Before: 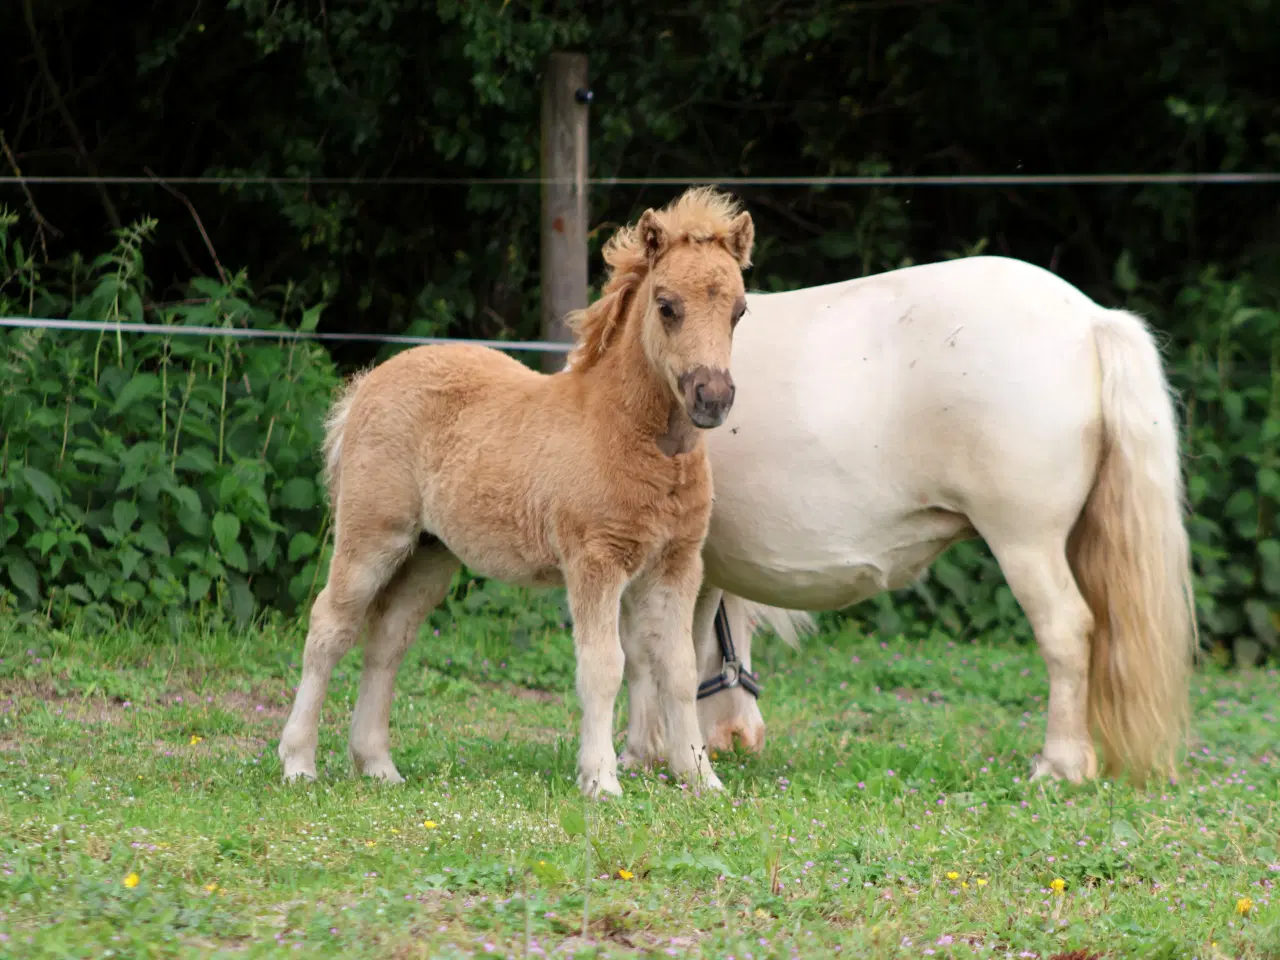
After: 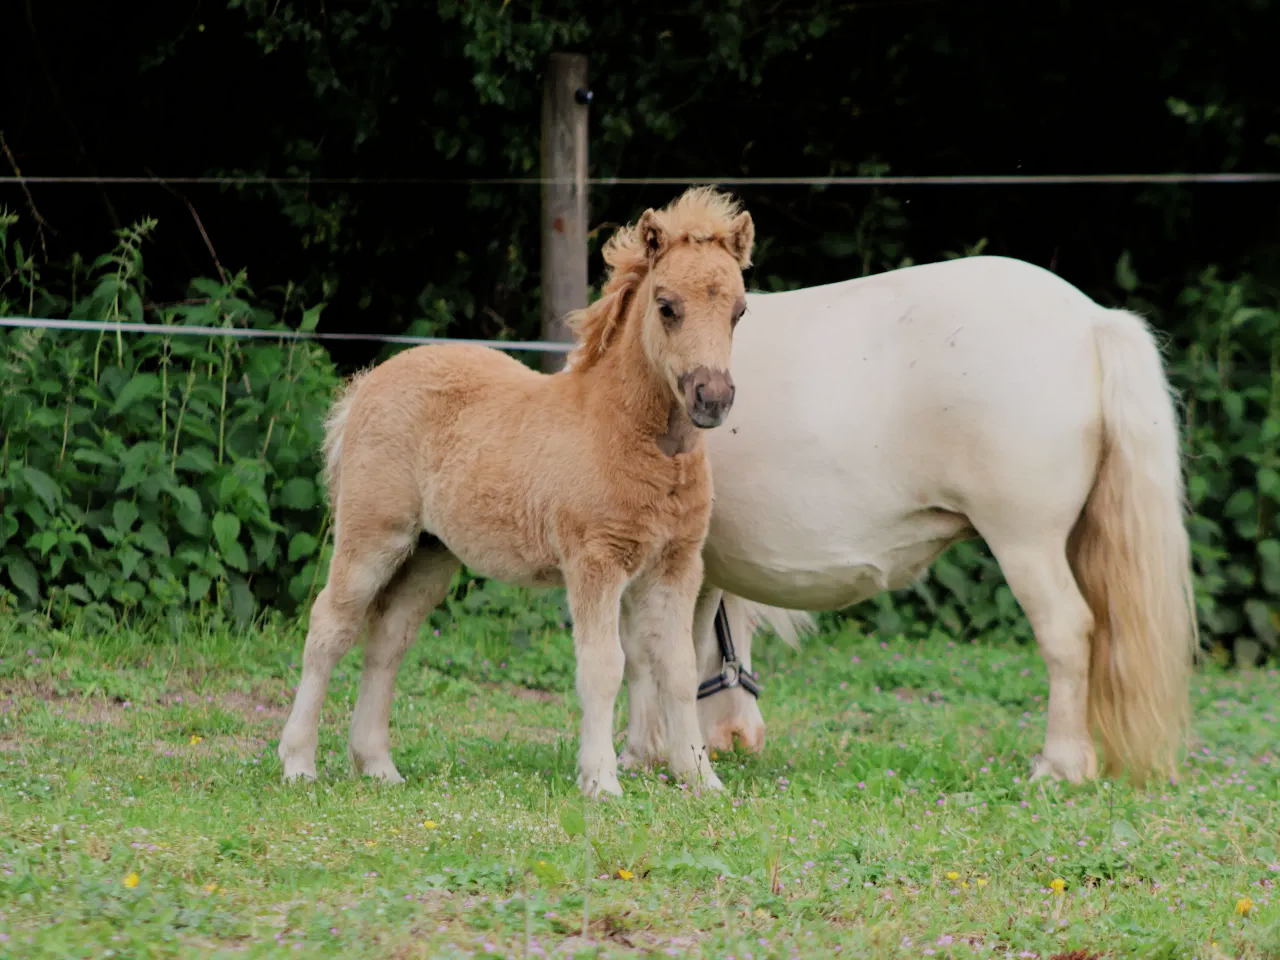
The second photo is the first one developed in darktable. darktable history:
filmic rgb: black relative exposure -7.65 EV, white relative exposure 4.56 EV, hardness 3.61, iterations of high-quality reconstruction 0
